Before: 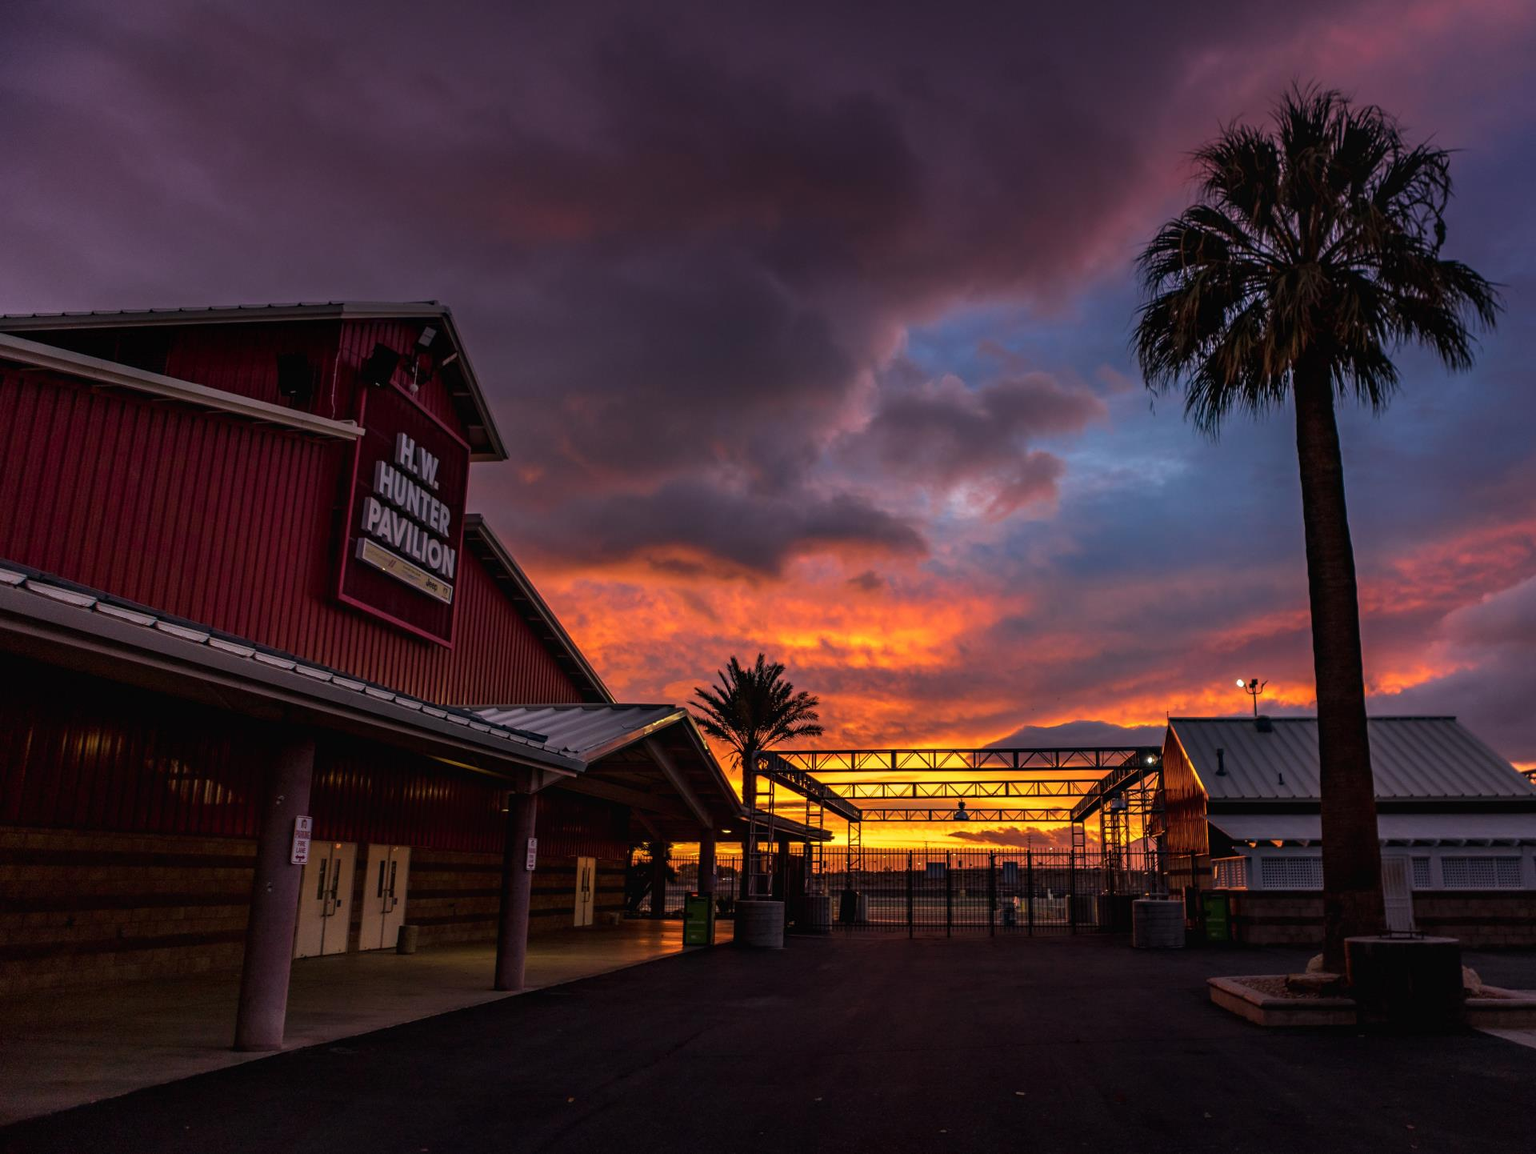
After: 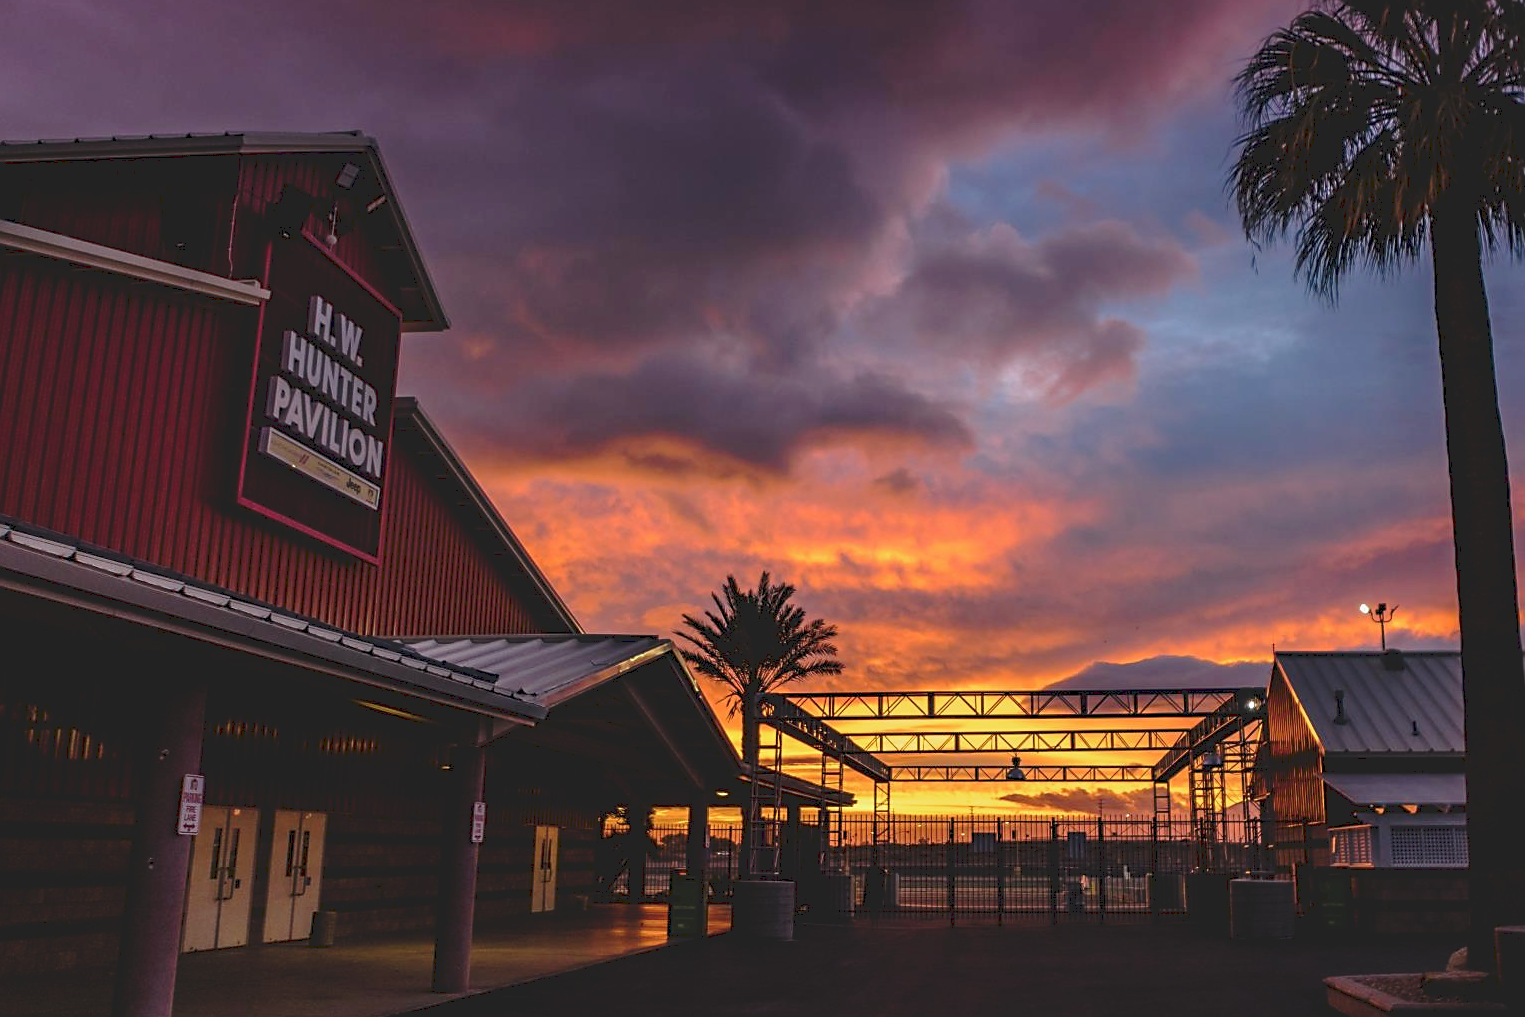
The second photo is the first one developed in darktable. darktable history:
tone curve: curves: ch0 [(0, 0) (0.003, 0.128) (0.011, 0.133) (0.025, 0.133) (0.044, 0.141) (0.069, 0.152) (0.1, 0.169) (0.136, 0.201) (0.177, 0.239) (0.224, 0.294) (0.277, 0.358) (0.335, 0.428) (0.399, 0.488) (0.468, 0.55) (0.543, 0.611) (0.623, 0.678) (0.709, 0.755) (0.801, 0.843) (0.898, 0.91) (1, 1)], preserve colors none
exposure: exposure -0.154 EV, compensate highlight preservation false
sharpen: radius 1.904, amount 0.39, threshold 1.421
crop: left 9.722%, top 17.047%, right 10.84%, bottom 12.38%
